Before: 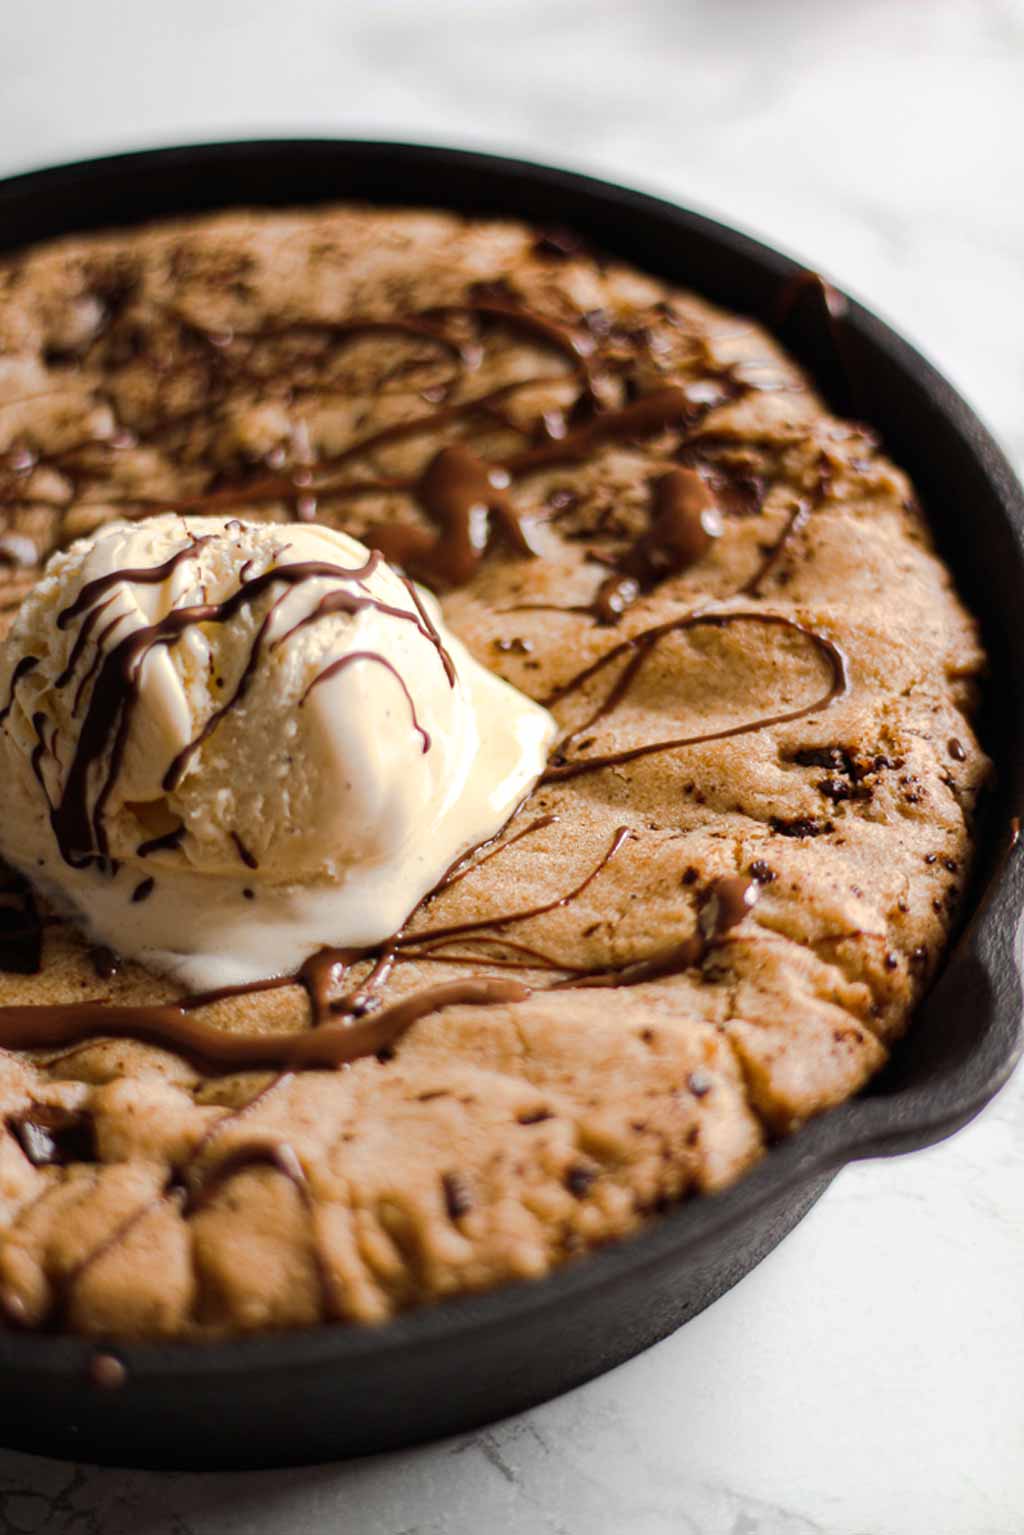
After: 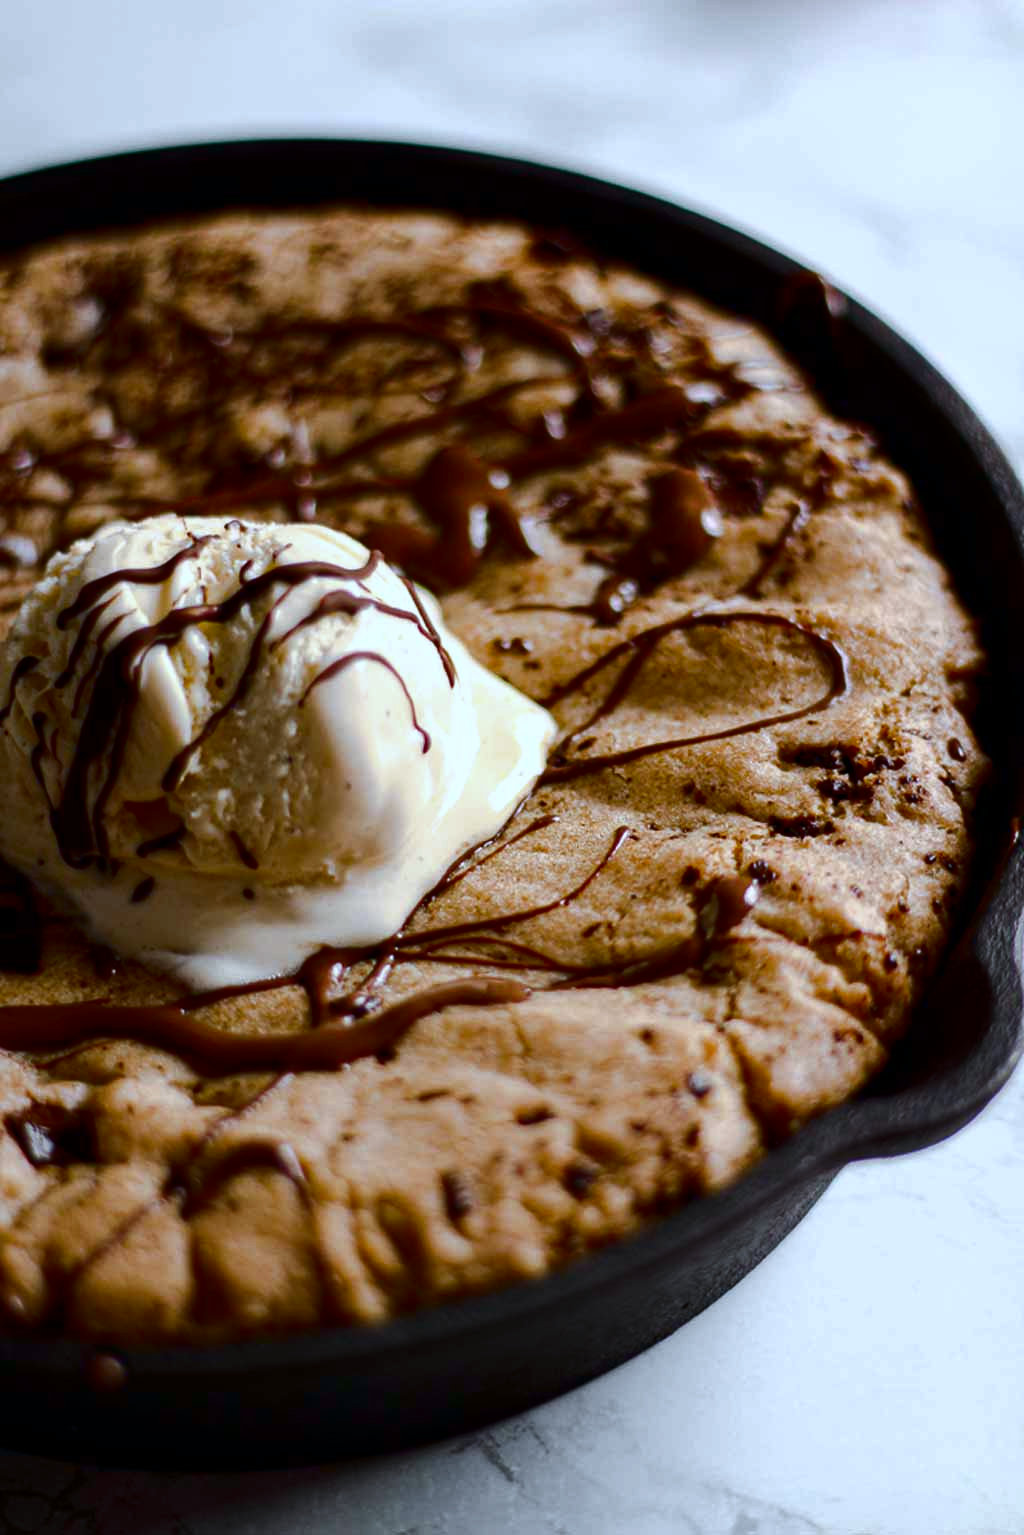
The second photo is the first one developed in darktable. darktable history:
contrast brightness saturation: contrast 0.13, brightness -0.24, saturation 0.14
white balance: red 0.924, blue 1.095
